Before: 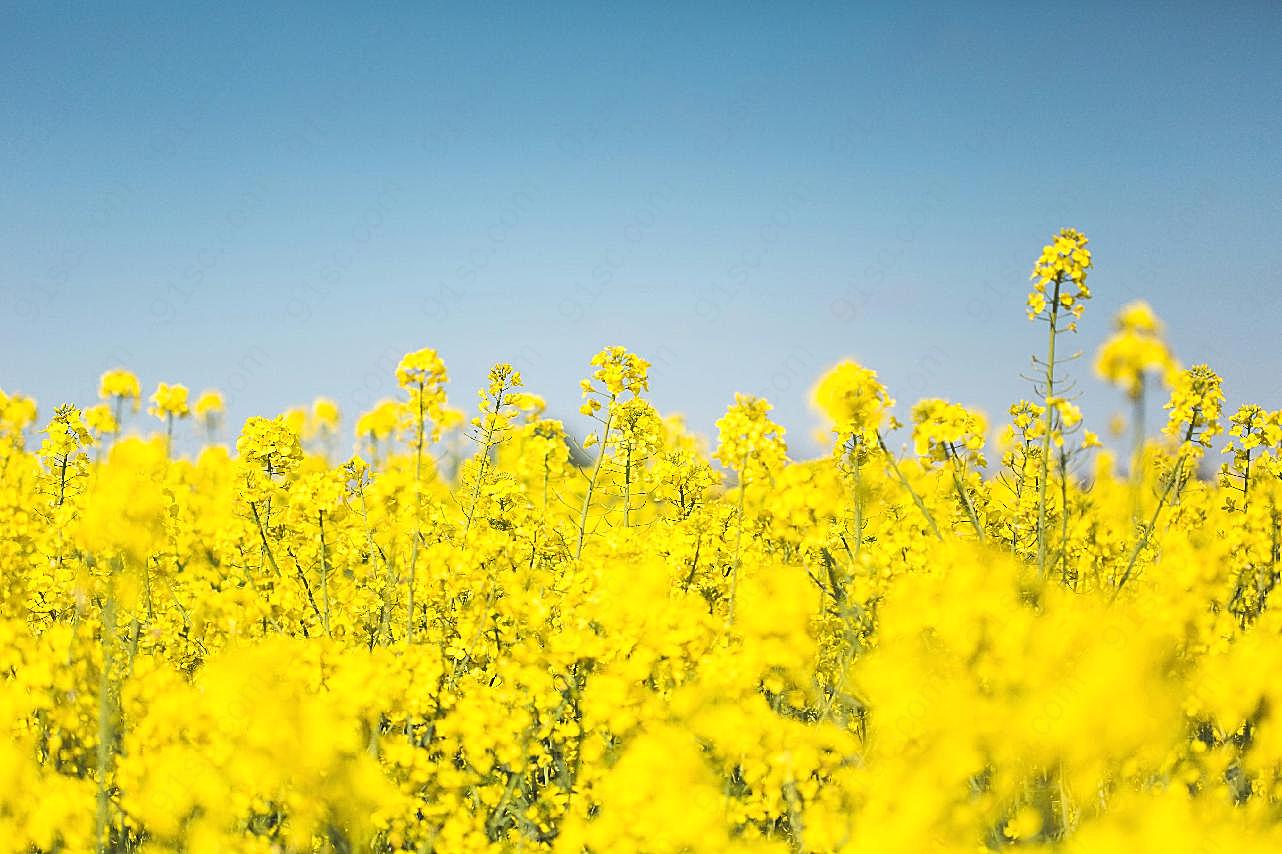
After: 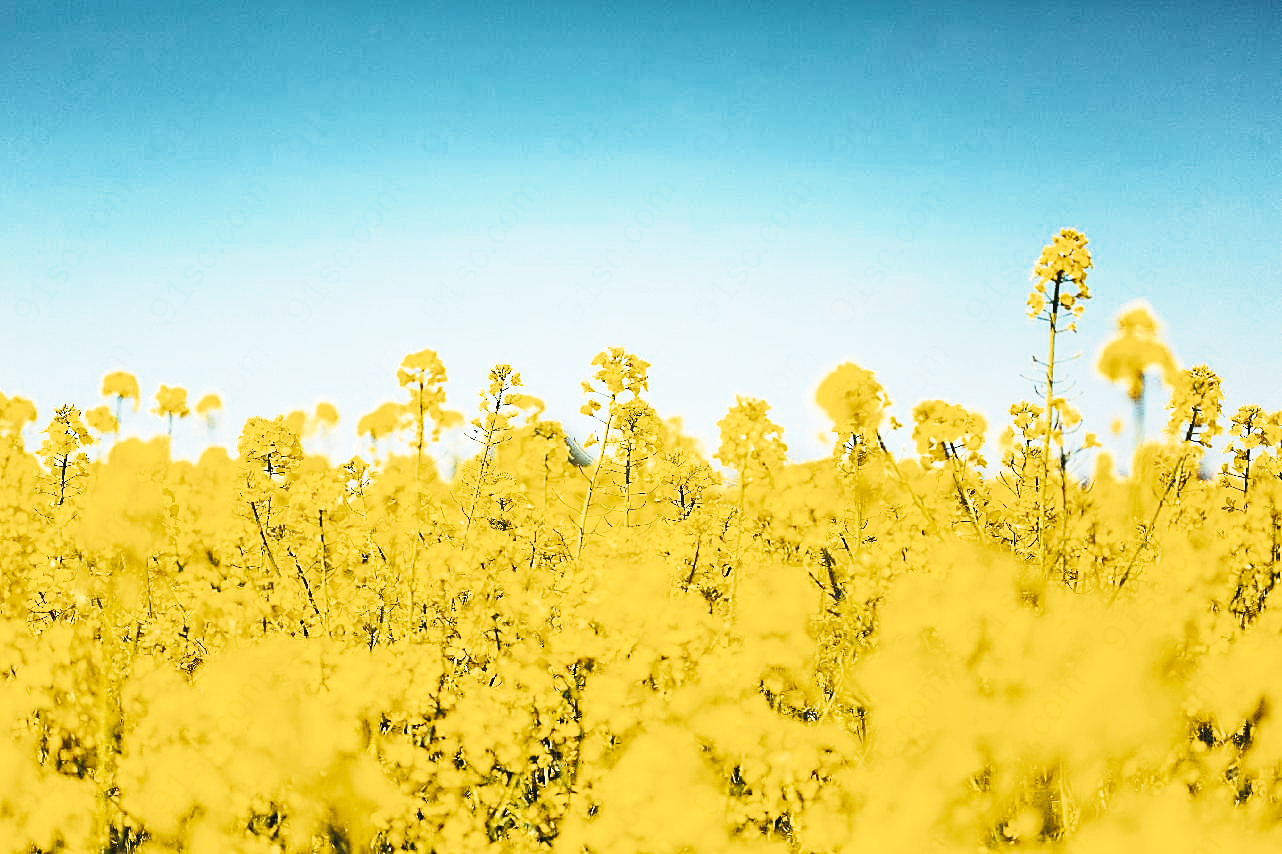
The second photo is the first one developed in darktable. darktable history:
tone curve: curves: ch0 [(0, 0) (0.003, 0.001) (0.011, 0.005) (0.025, 0.009) (0.044, 0.014) (0.069, 0.018) (0.1, 0.025) (0.136, 0.029) (0.177, 0.042) (0.224, 0.064) (0.277, 0.107) (0.335, 0.182) (0.399, 0.3) (0.468, 0.462) (0.543, 0.639) (0.623, 0.802) (0.709, 0.916) (0.801, 0.963) (0.898, 0.988) (1, 1)], preserve colors none
color look up table: target L [89.01, 67.59, 71.71, 59.64, 53.31, 79.69, 66.65, 65.51, 48.5, 45.43, 37.16, 24.43, 200, 71.17, 63.03, 59.89, 50.95, 43.11, 54.65, 40.39, 50.27, 44.08, 42.37, 36.54, 31.83, 16.16, 86.59, 78.48, 63.59, 61.99, 47.74, 49.48, 42.36, 37.75, 37.65, 35.29, 34.58, 26.55, 26.61, 32.35, 14.16, 2.615, 79.58, 52.1, 65.74, 50.32, 47.09, 40.74, 36.19], target a [-1.75, 0.204, 1.307, -12.45, -13.75, -20.56, -1.932, -16.2, -20.44, -13.08, -11.28, -17.39, 0, 7.876, 15.86, 5.568, 20.41, 31.91, 14.18, 27.25, 6.497, 28.93, 12.11, 18.29, 20.51, 3.518, 3.525, 8.84, 18.84, 16.12, 35.55, 30.34, 32.41, 29.23, -2.093, -2.819, -0.547, 27.97, 32.66, 0.182, 6.69, -1.681, -16.19, -12.45, -10.2, -10.64, -7.317, -9.657, -3.668], target b [25.28, 40.58, 32.19, 32.21, -9.564, -4.531, 40.34, 16.48, 19.9, -0.9, -1.308, 5.824, 0, 19.75, 2.245, 33.42, 27.63, -3.653, 6.799, 30.47, 26.19, 4.179, 27.24, 29.63, 38.42, 1.028, -0.101, -16.46, -17.89, -12.94, -22.44, -14.77, -22.18, -13.53, -15.41, -14.01, -16.6, -27.07, -33.33, -15.79, -8.989, -2.577, -19.54, -11.03, -14.08, -10.87, -12.24, -6.314, -13.13], num patches 49
